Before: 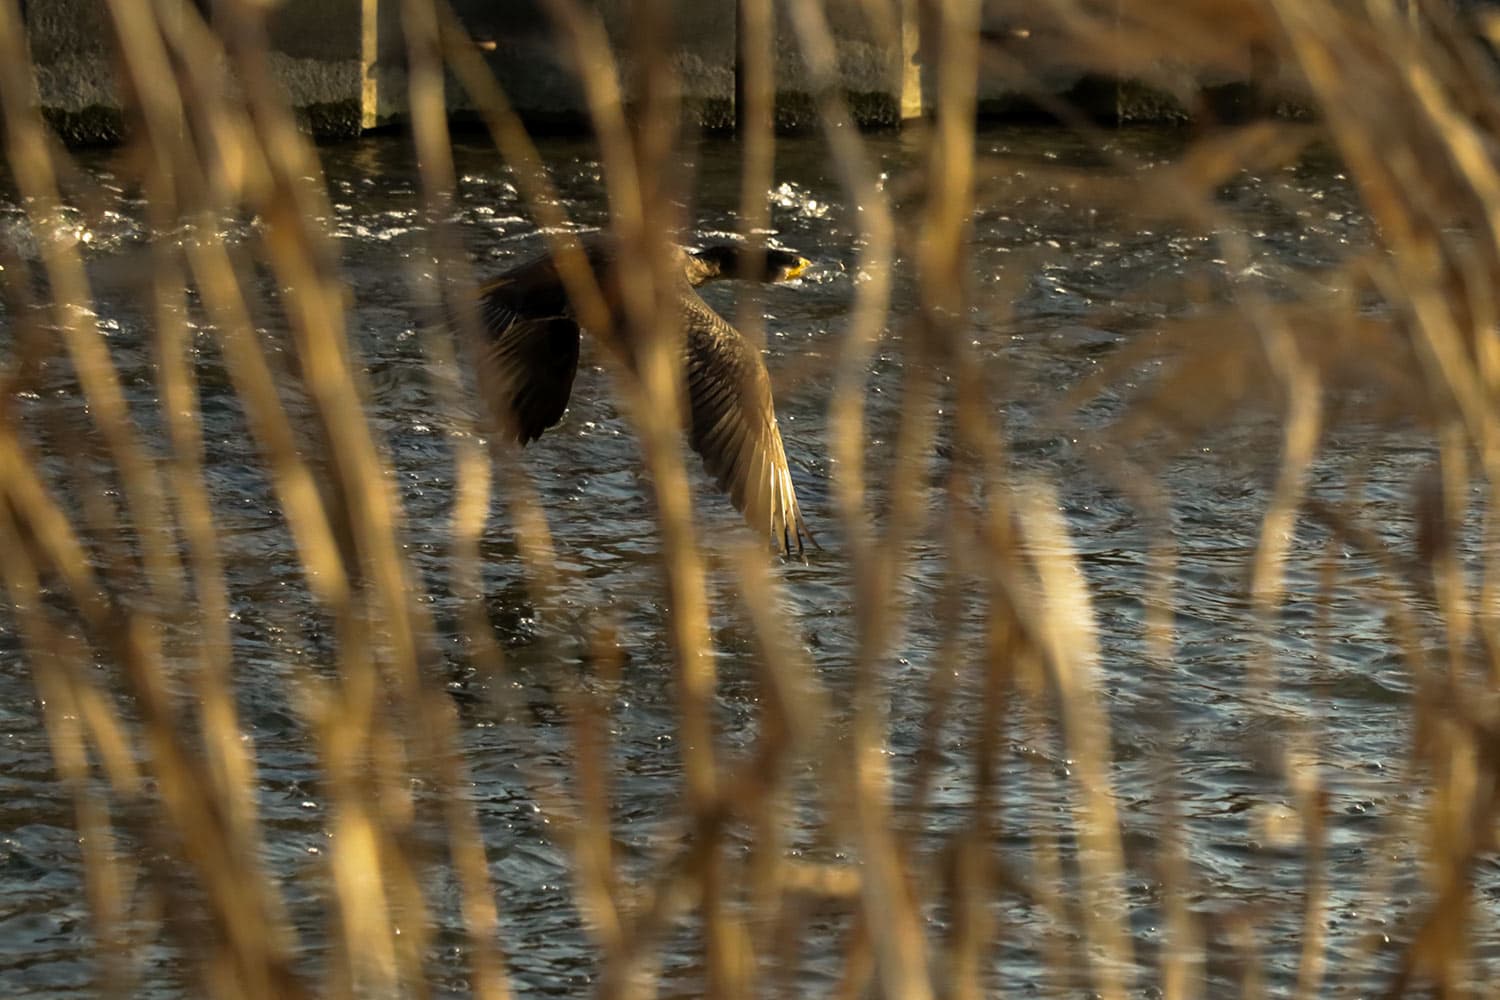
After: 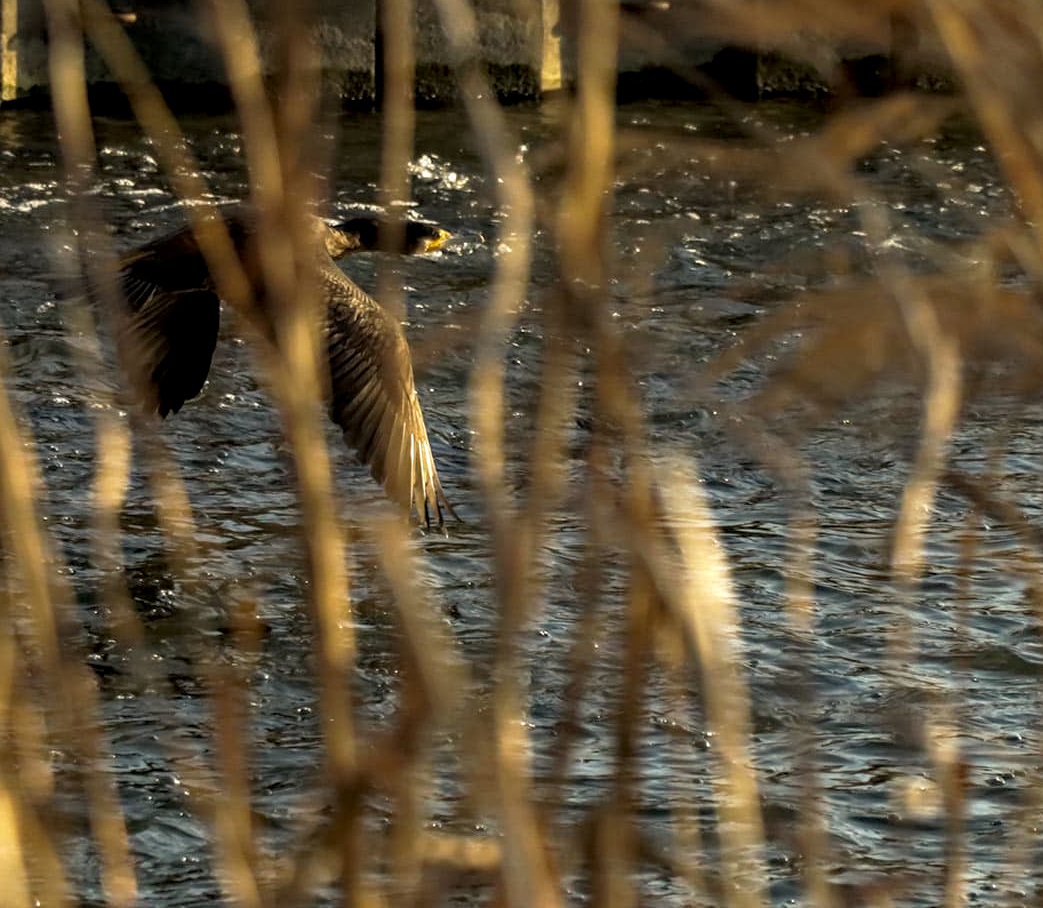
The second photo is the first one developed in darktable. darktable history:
haze removal: compatibility mode true, adaptive false
crop and rotate: left 24.034%, top 2.838%, right 6.406%, bottom 6.299%
white balance: red 1, blue 1
local contrast: on, module defaults
